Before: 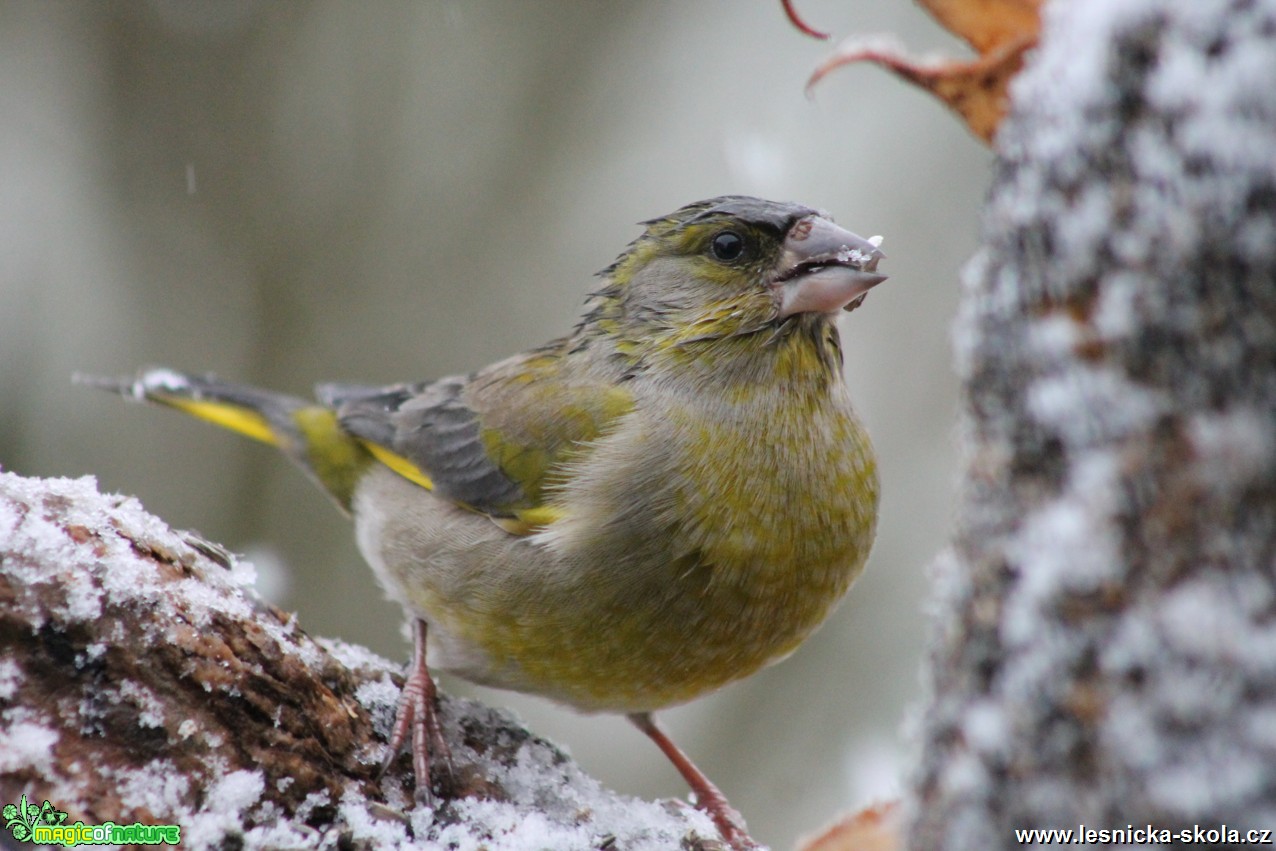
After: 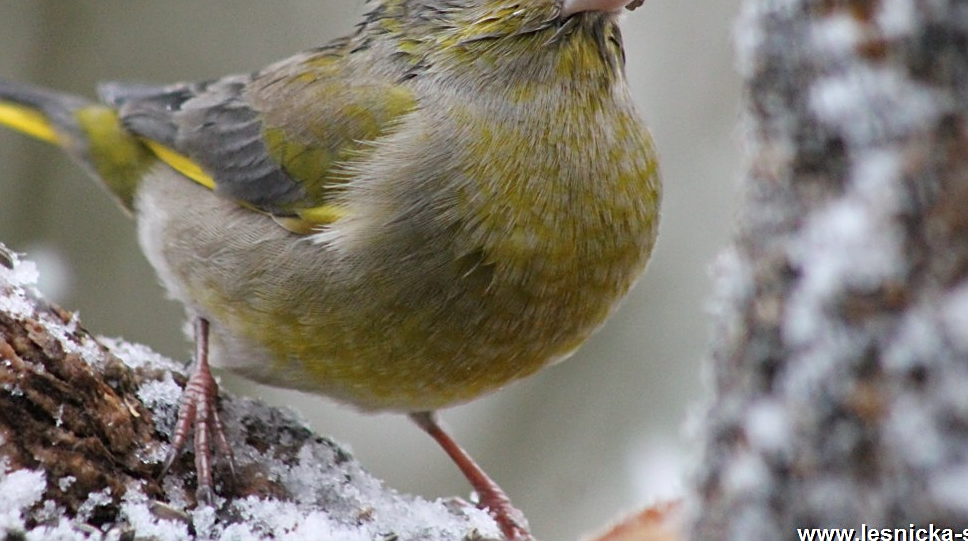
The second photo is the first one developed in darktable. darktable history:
crop and rotate: left 17.207%, top 35.423%, right 6.87%, bottom 0.932%
shadows and highlights: shadows 0.043, highlights 41.87
sharpen: on, module defaults
